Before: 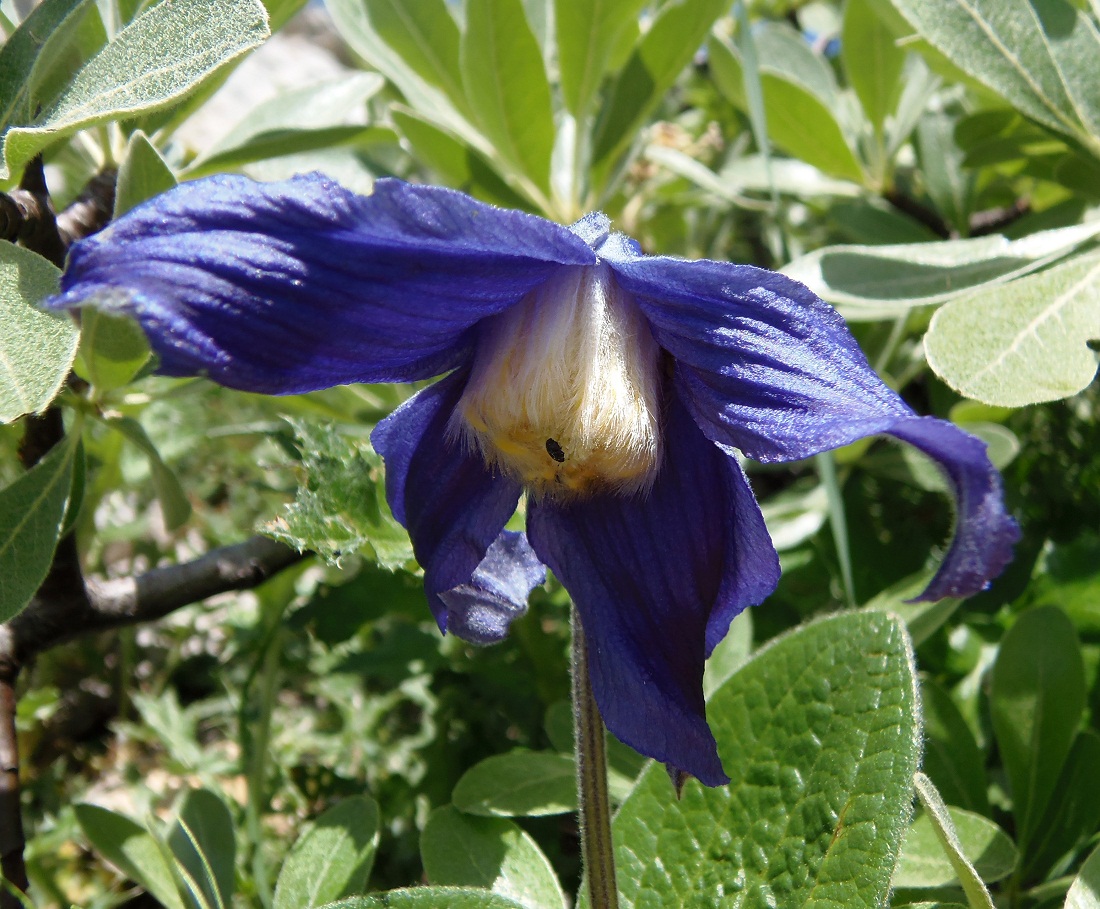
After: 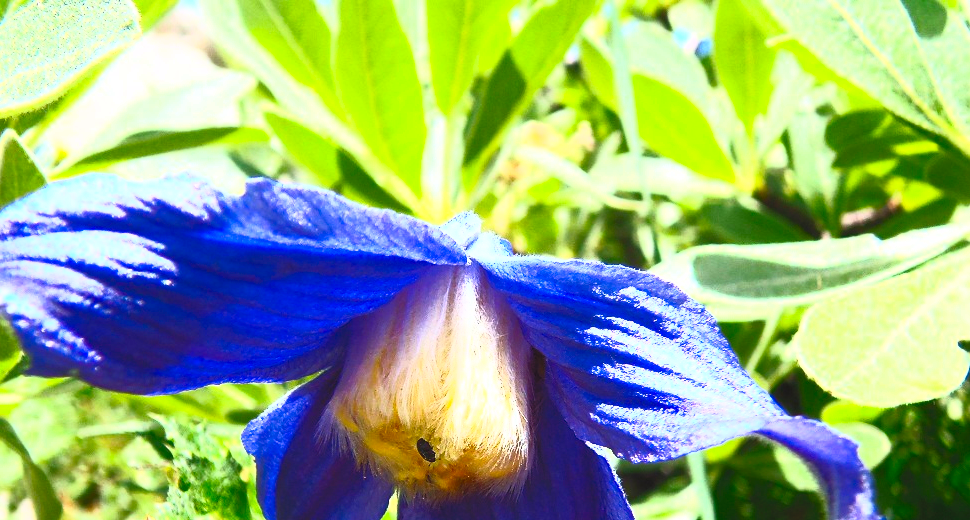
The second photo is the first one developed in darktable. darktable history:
crop and rotate: left 11.812%, bottom 42.776%
contrast brightness saturation: contrast 1, brightness 1, saturation 1
